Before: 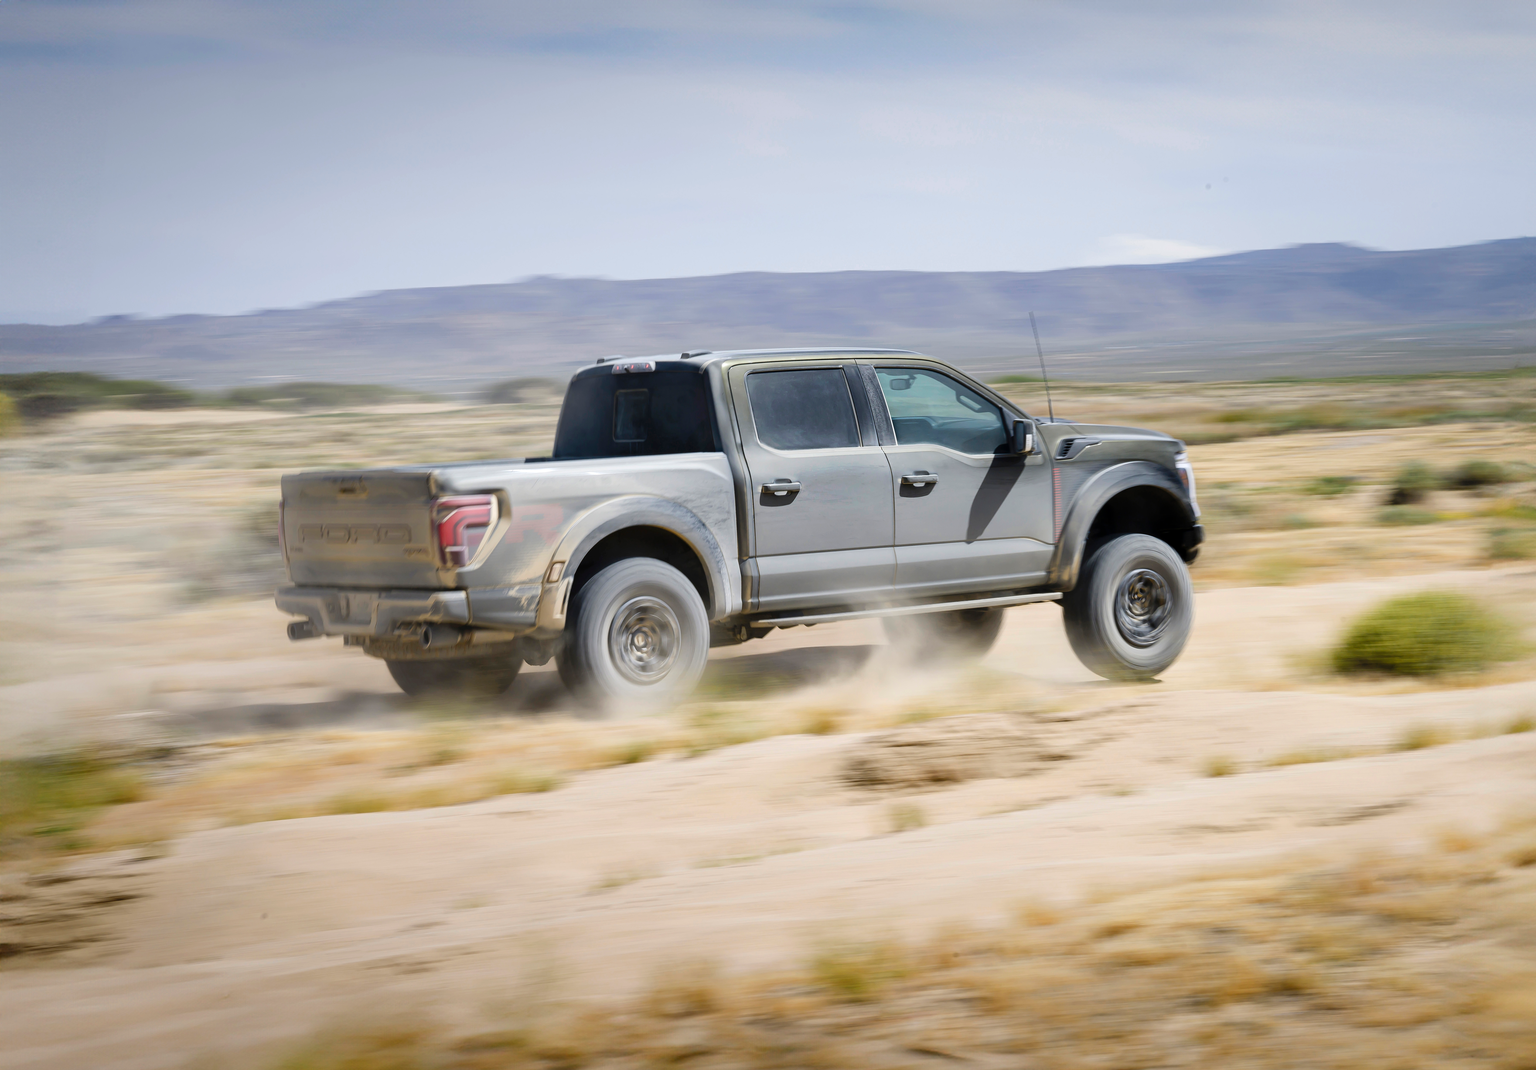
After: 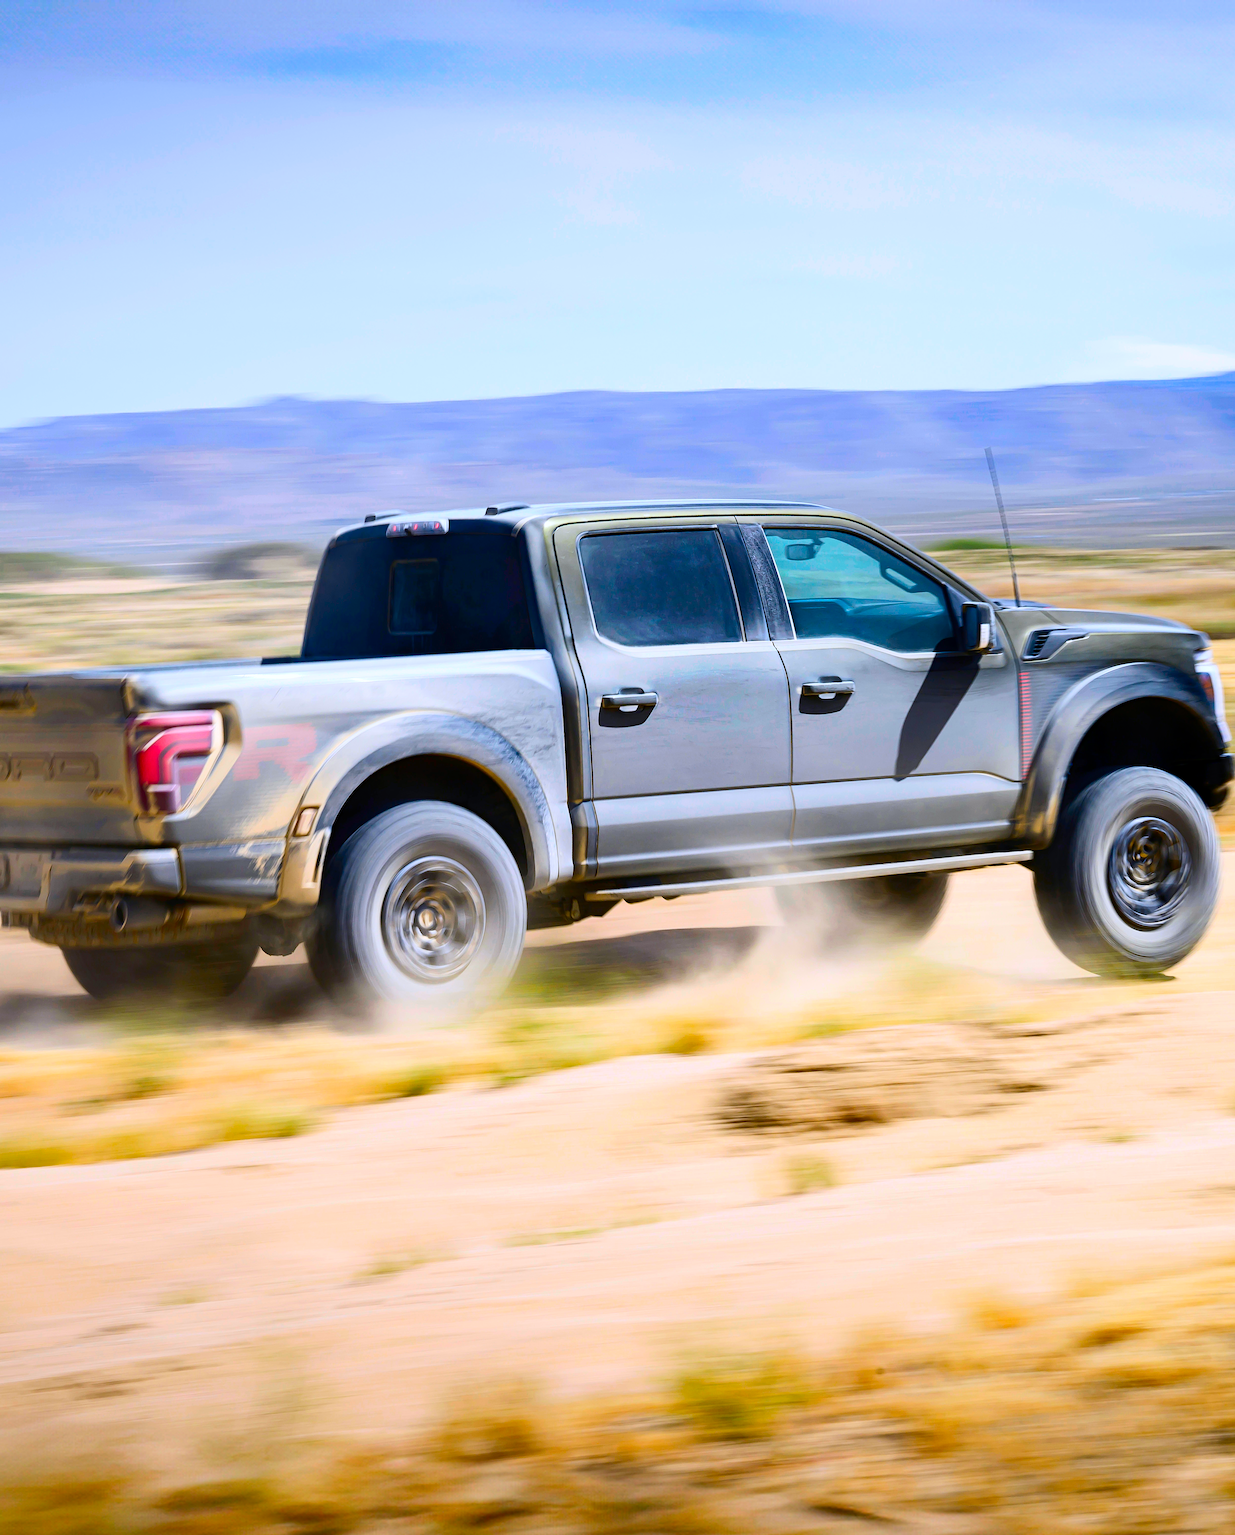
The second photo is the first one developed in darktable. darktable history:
contrast brightness saturation: contrast 0.267, brightness 0.019, saturation 0.881
color calibration: illuminant as shot in camera, x 0.358, y 0.373, temperature 4628.91 K
haze removal: compatibility mode true, adaptive false
crop and rotate: left 22.338%, right 21.619%
